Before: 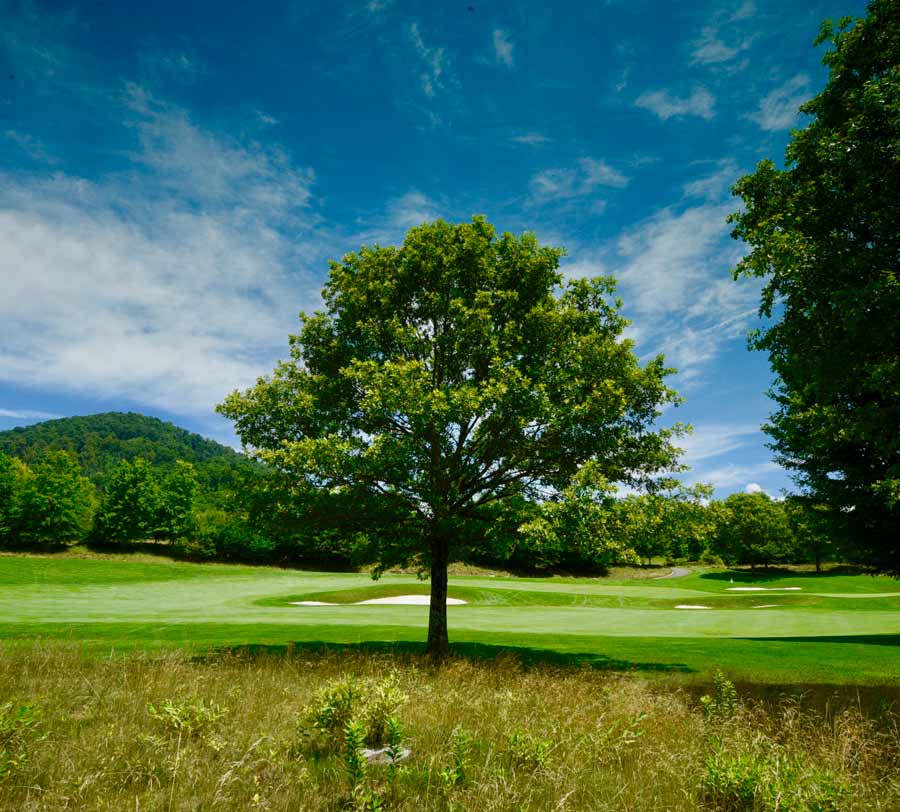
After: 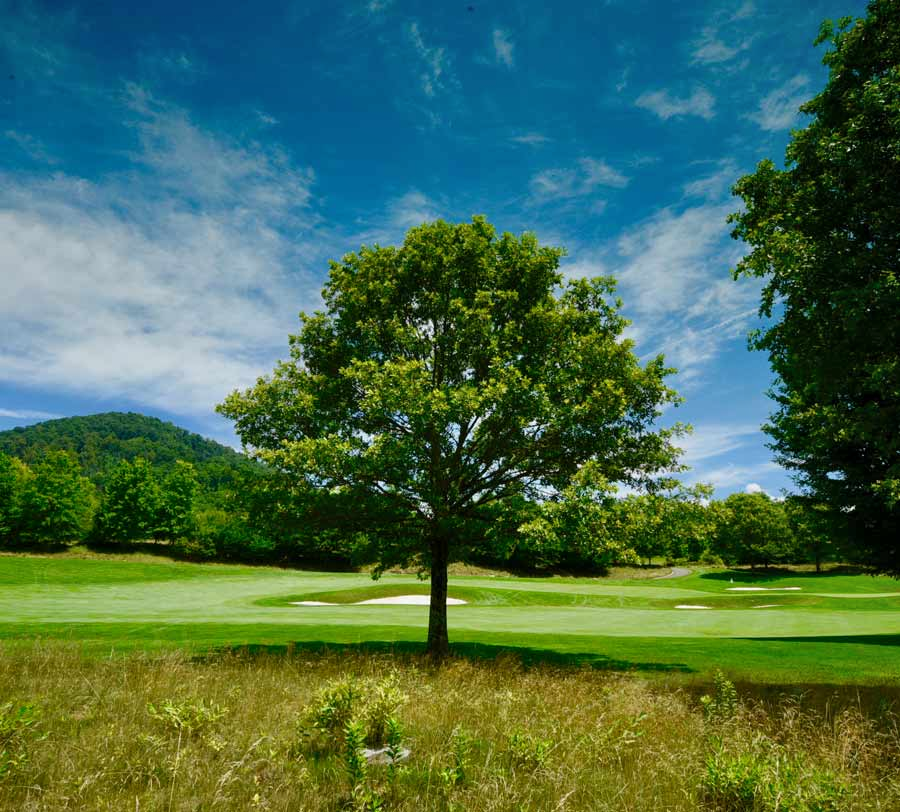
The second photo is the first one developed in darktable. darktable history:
shadows and highlights: shadows 30.58, highlights -63.11, soften with gaussian
